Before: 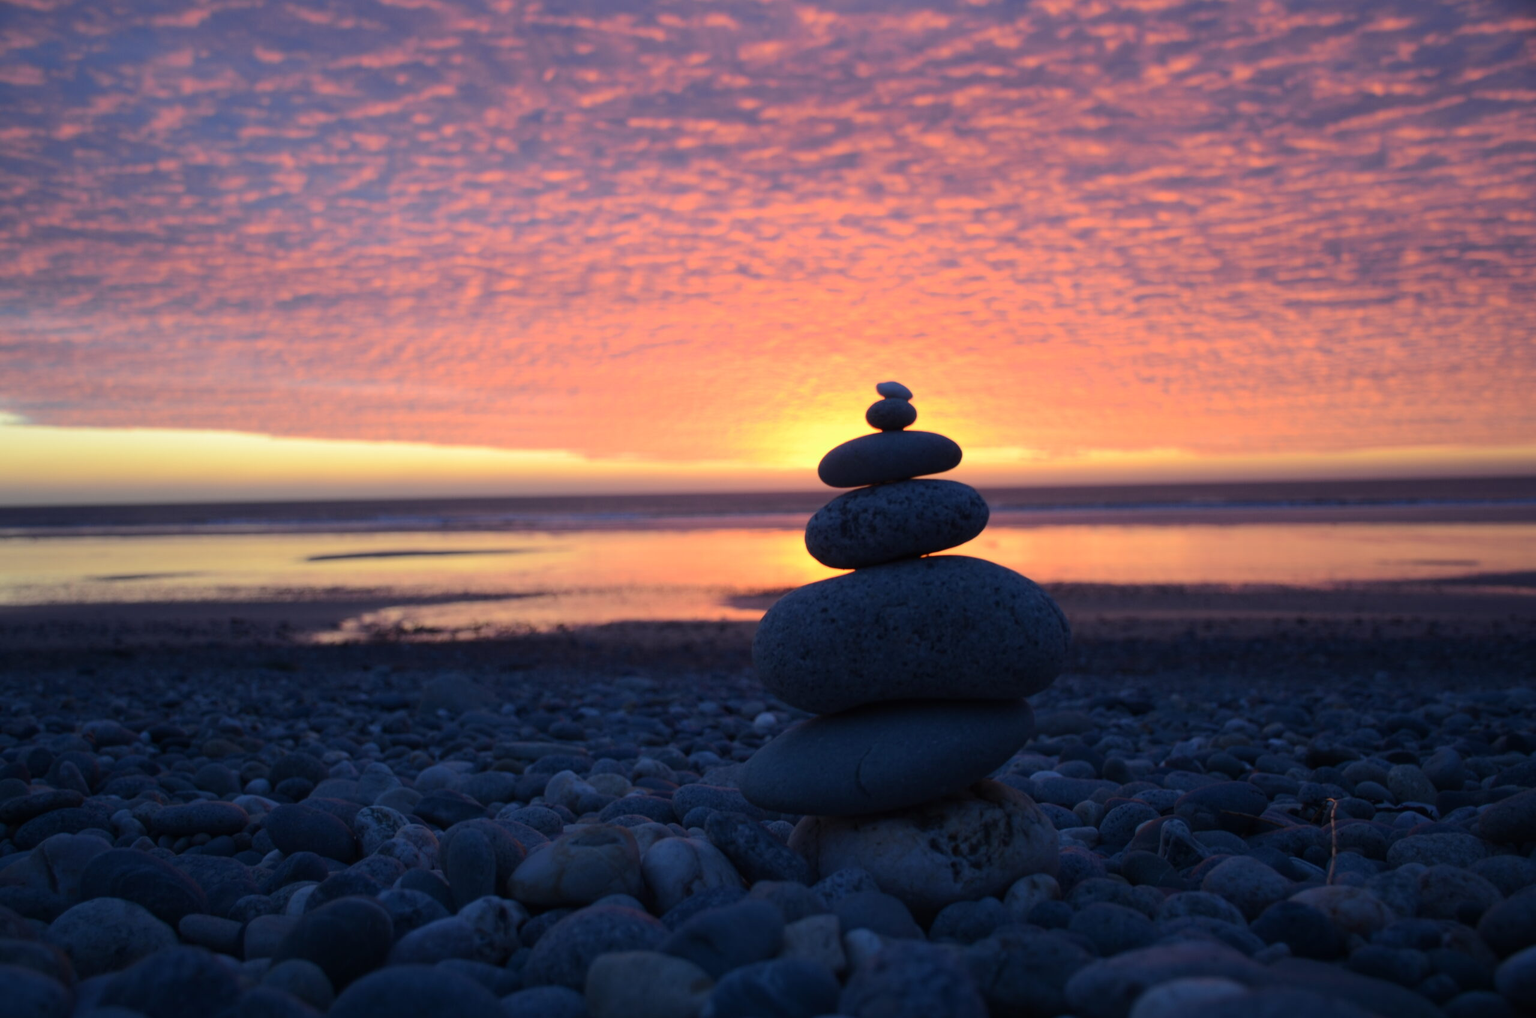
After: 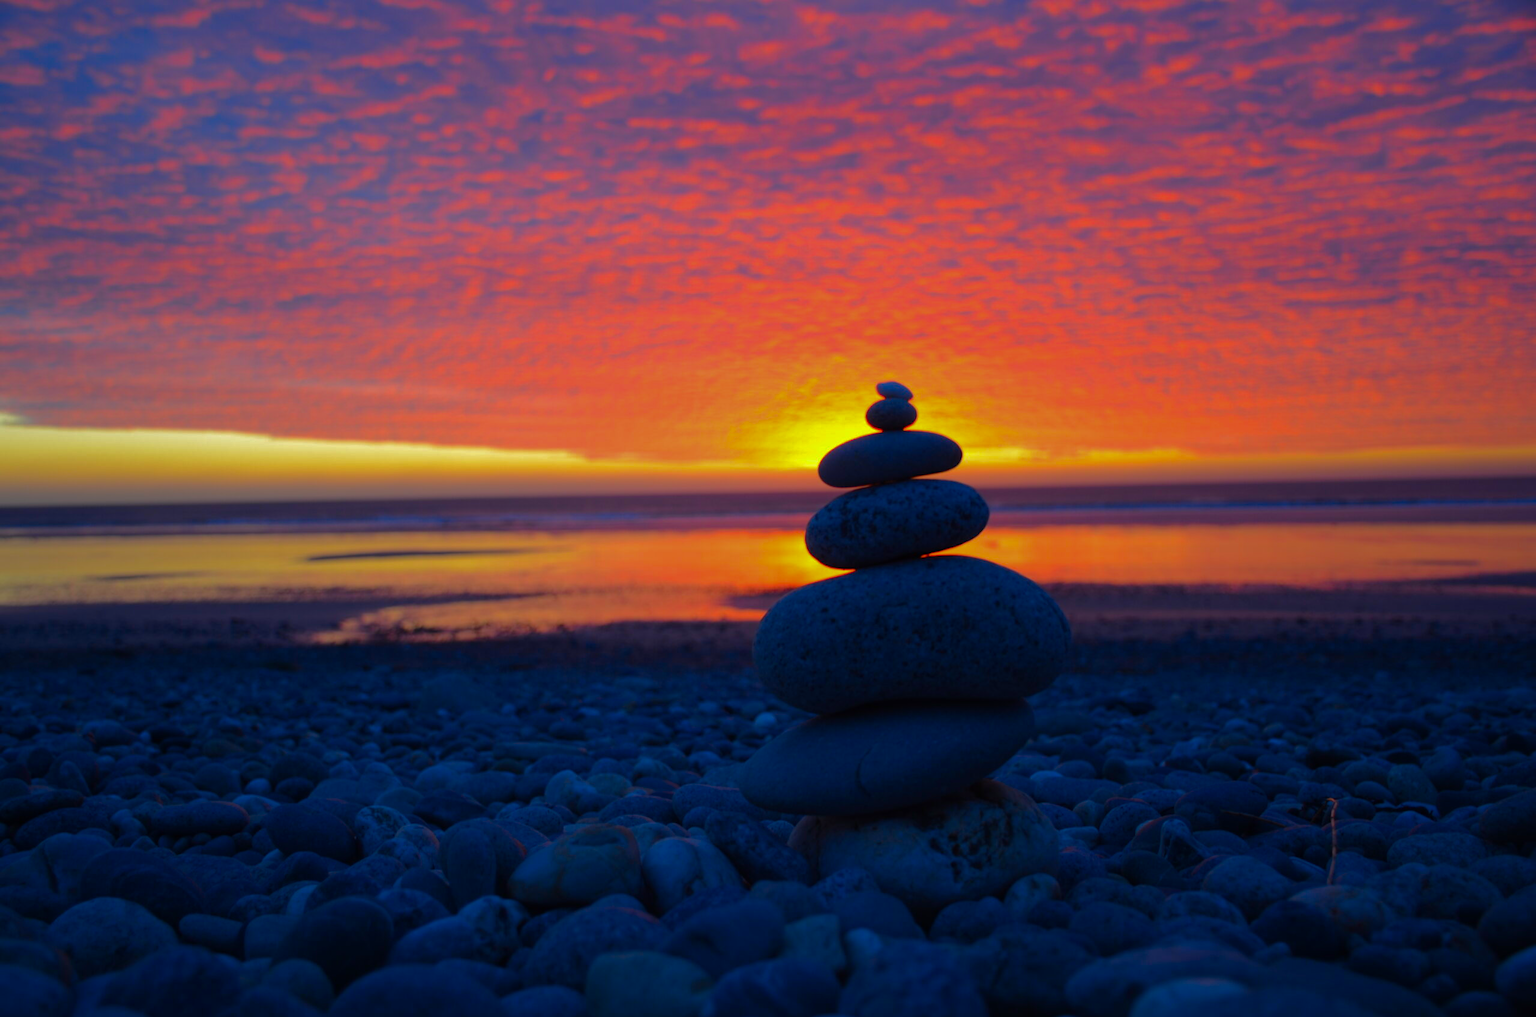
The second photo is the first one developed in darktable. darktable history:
tone equalizer: on, module defaults
base curve: curves: ch0 [(0, 0) (0.841, 0.609) (1, 1)]
color correction: highlights b* 0.036, saturation 1.78
